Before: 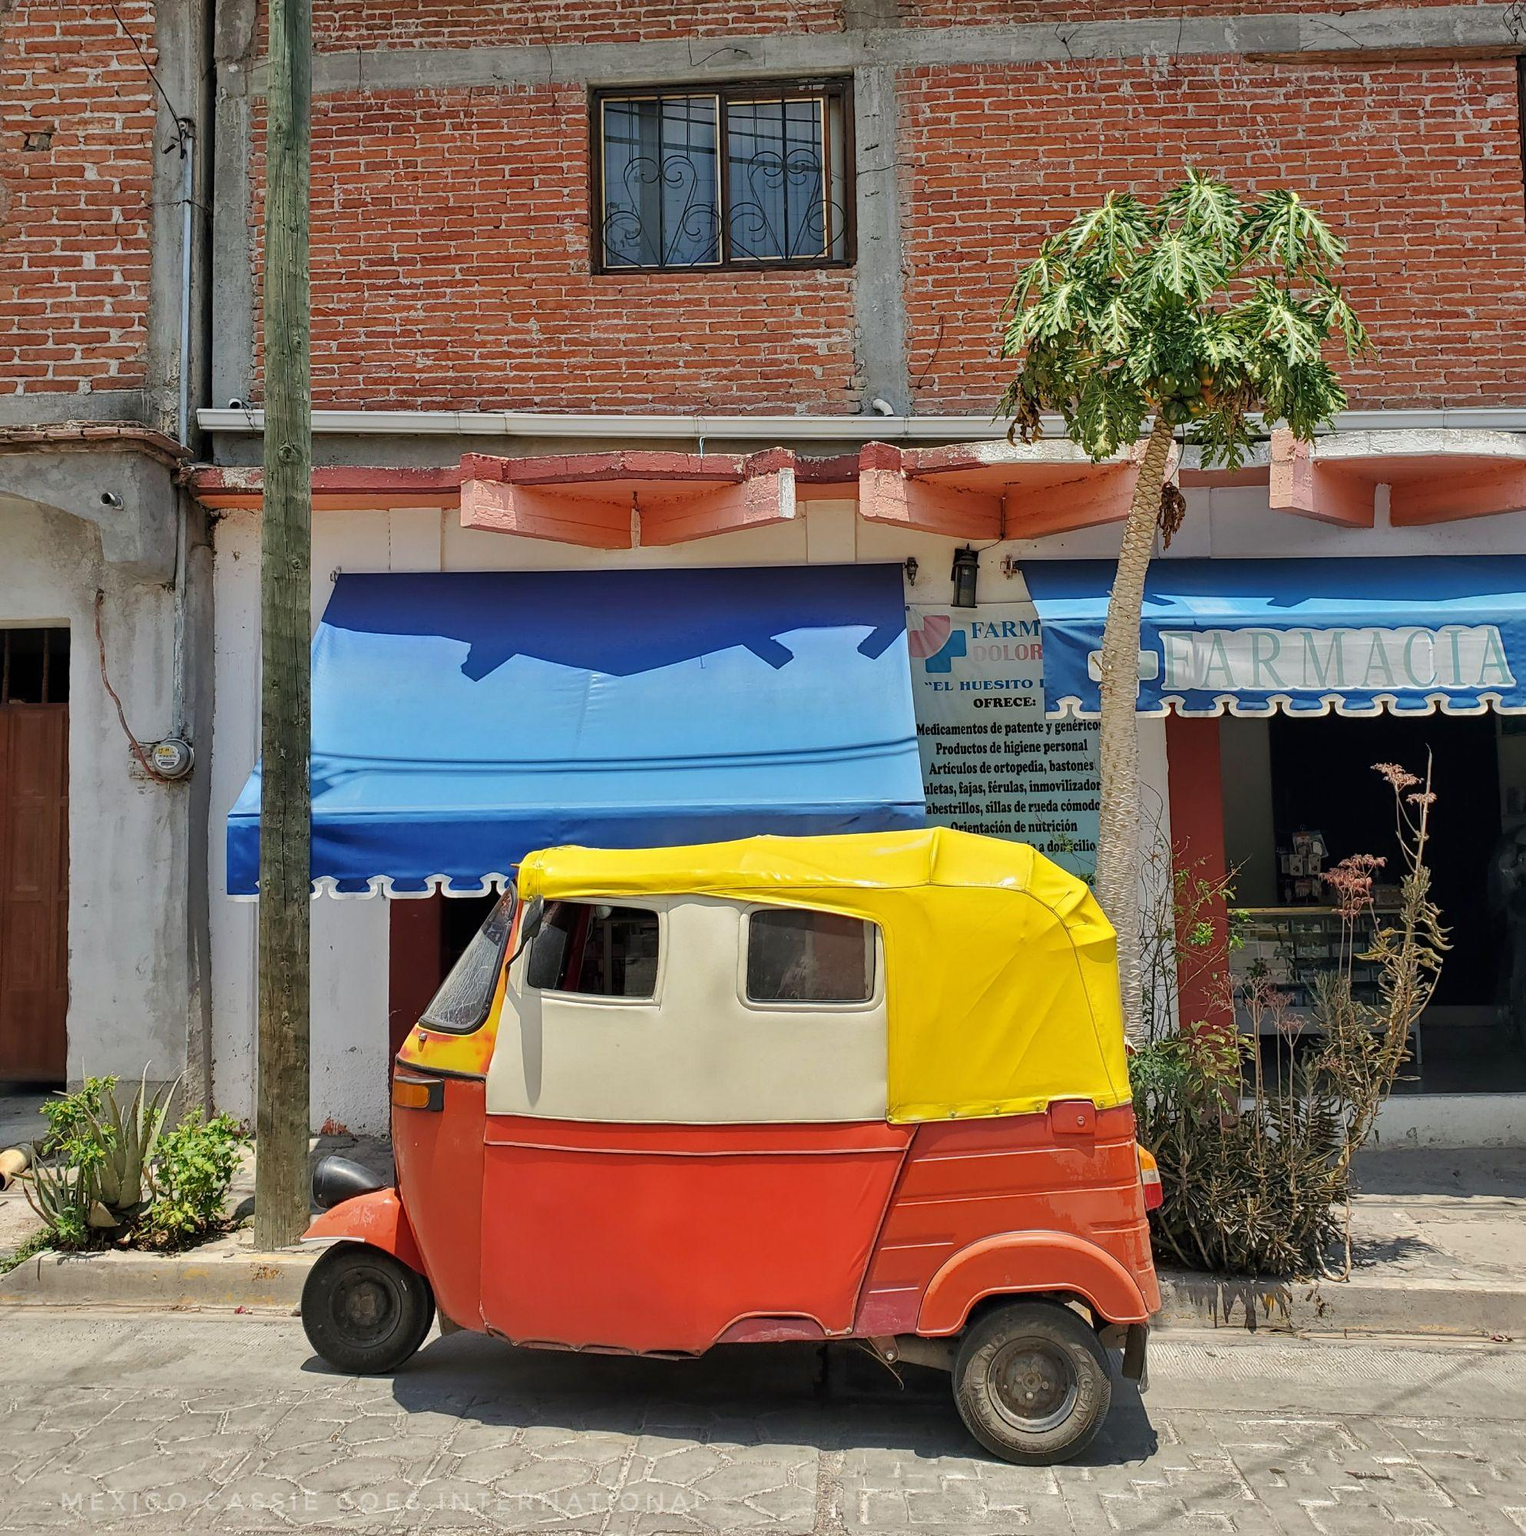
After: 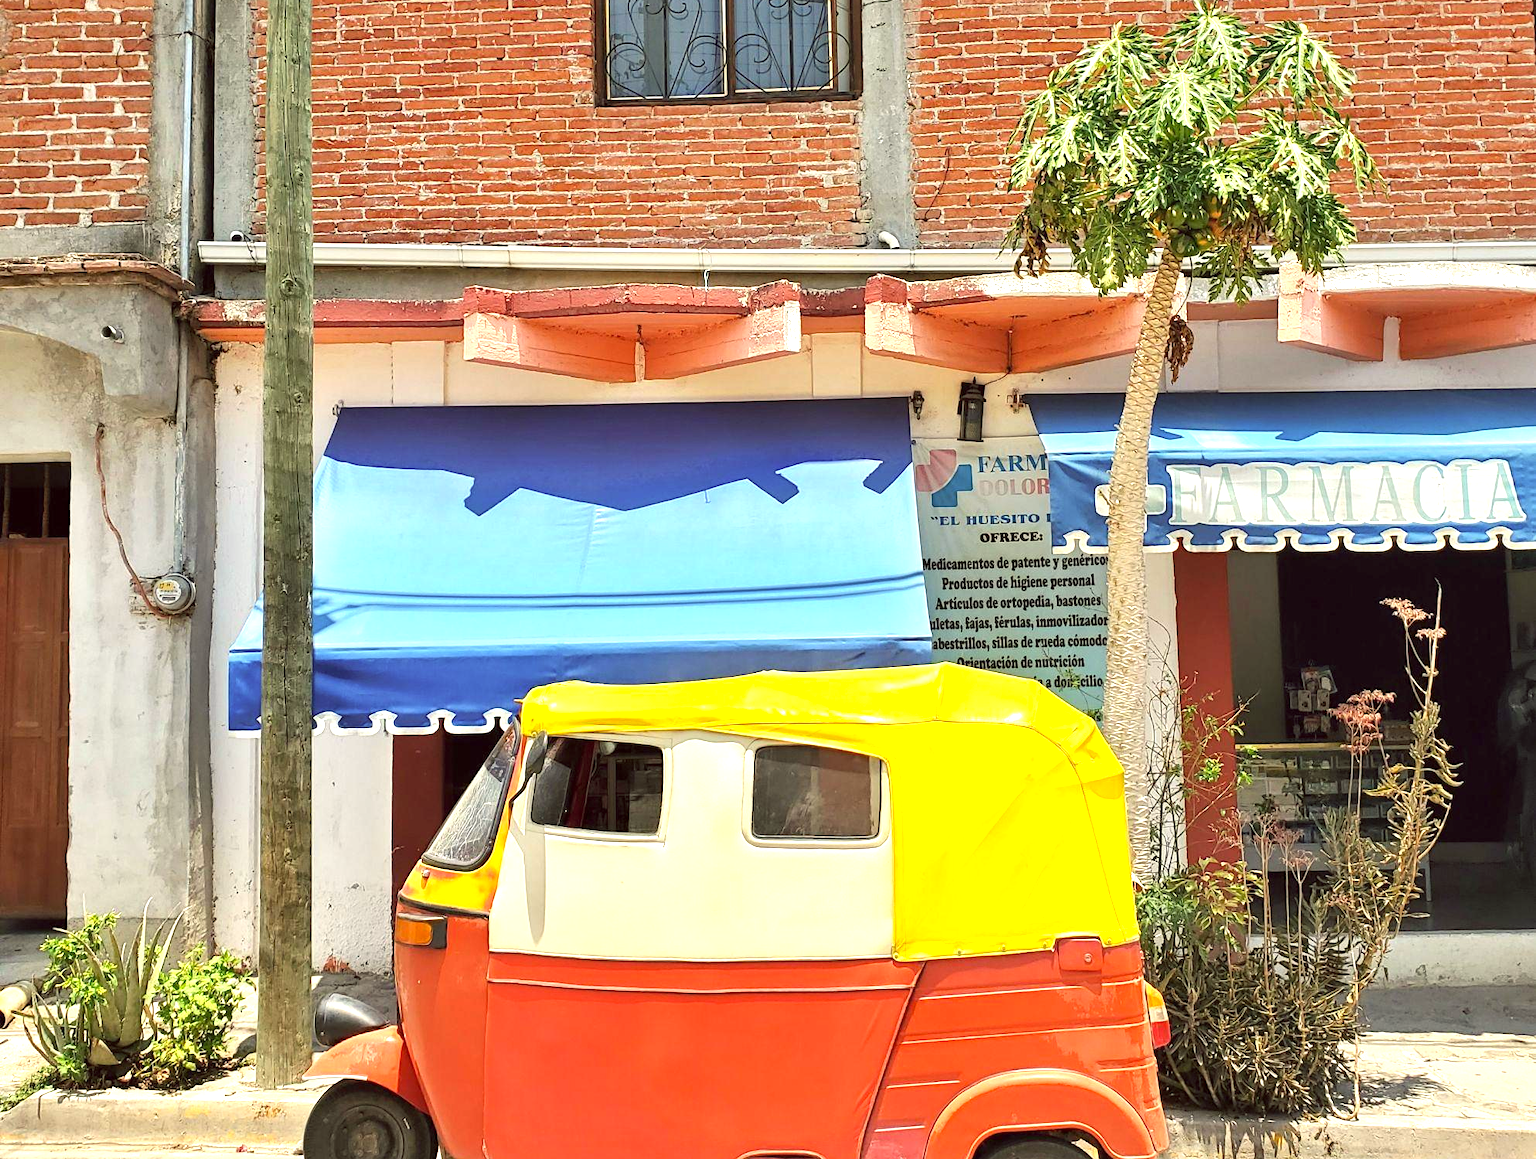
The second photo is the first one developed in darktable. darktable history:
exposure: black level correction 0.001, exposure 1.3 EV, compensate highlight preservation false
crop: top 11.038%, bottom 13.962%
color balance: lift [1.005, 1.002, 0.998, 0.998], gamma [1, 1.021, 1.02, 0.979], gain [0.923, 1.066, 1.056, 0.934]
